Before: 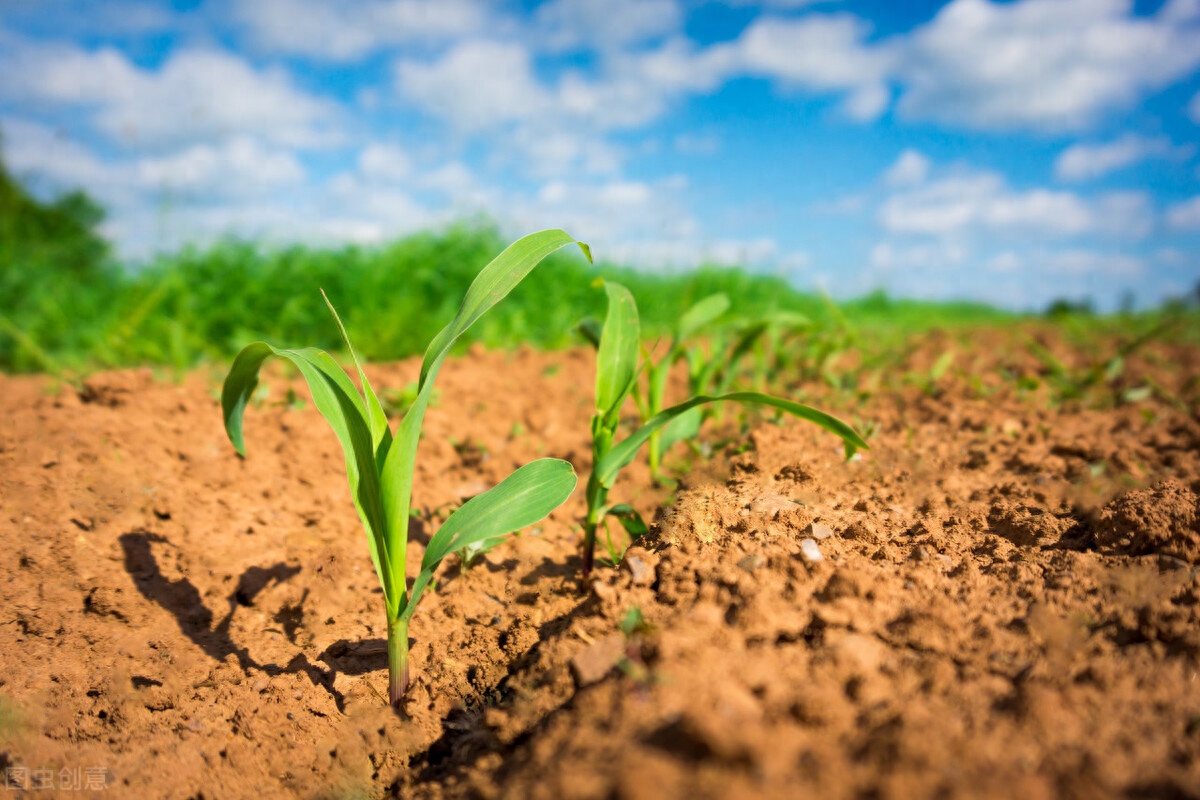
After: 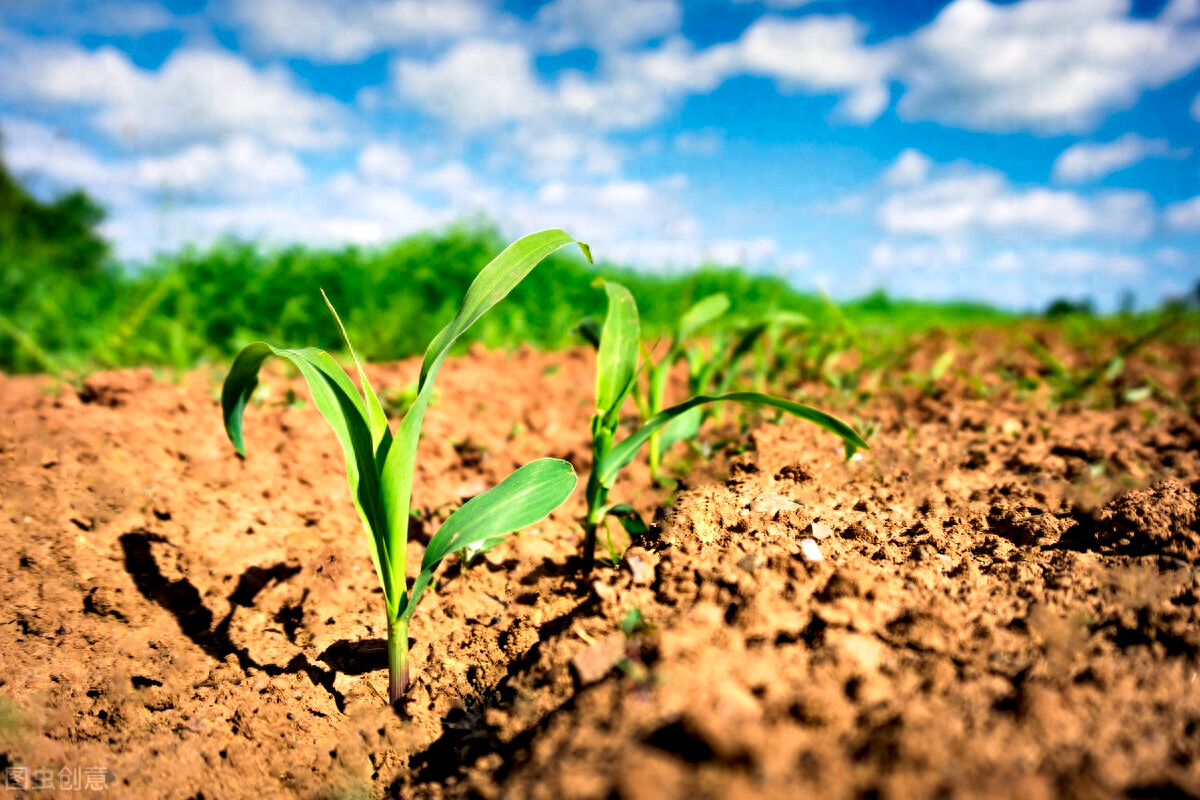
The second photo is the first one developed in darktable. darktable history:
contrast equalizer: y [[0.627 ×6], [0.563 ×6], [0 ×6], [0 ×6], [0 ×6]]
tone equalizer: on, module defaults
tone curve: curves: ch0 [(0, 0) (0.003, 0.003) (0.011, 0.012) (0.025, 0.026) (0.044, 0.046) (0.069, 0.072) (0.1, 0.104) (0.136, 0.141) (0.177, 0.185) (0.224, 0.234) (0.277, 0.289) (0.335, 0.349) (0.399, 0.415) (0.468, 0.488) (0.543, 0.566) (0.623, 0.649) (0.709, 0.739) (0.801, 0.834) (0.898, 0.923) (1, 1)], preserve colors none
